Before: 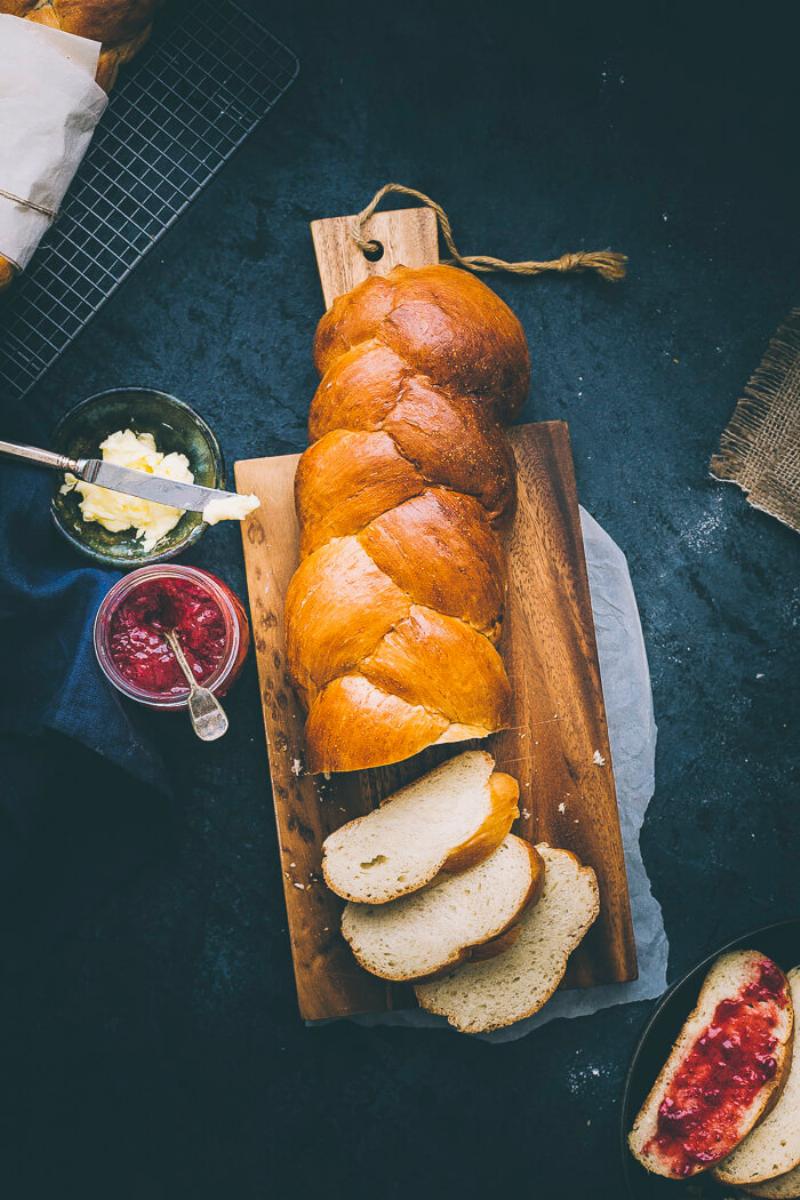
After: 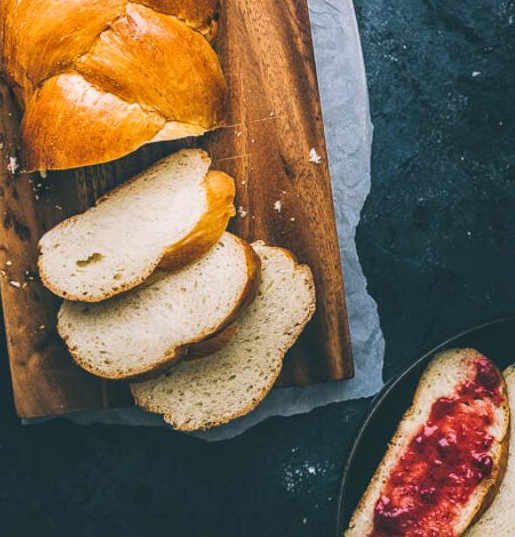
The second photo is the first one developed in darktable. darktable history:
crop and rotate: left 35.509%, top 50.238%, bottom 4.934%
shadows and highlights: radius 108.52, shadows 23.73, highlights -59.32, low approximation 0.01, soften with gaussian
local contrast: on, module defaults
